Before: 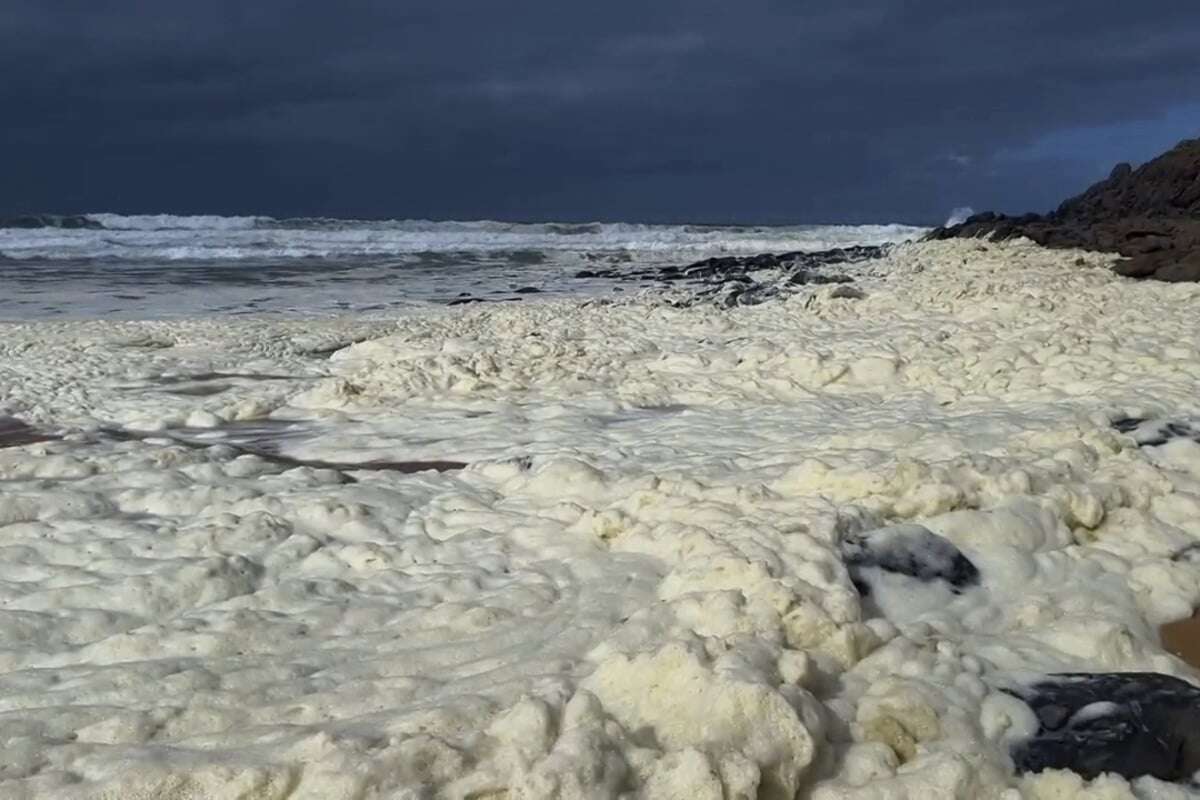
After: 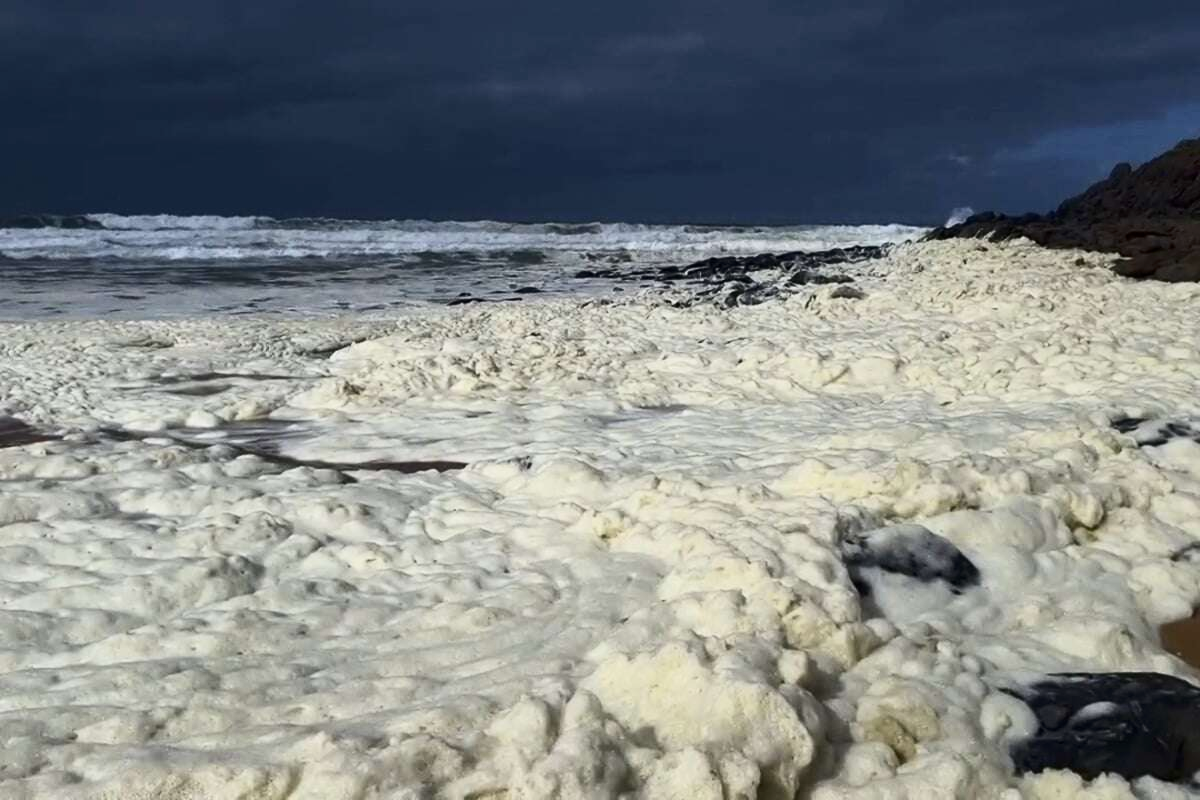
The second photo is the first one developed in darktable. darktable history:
contrast brightness saturation: contrast 0.221
